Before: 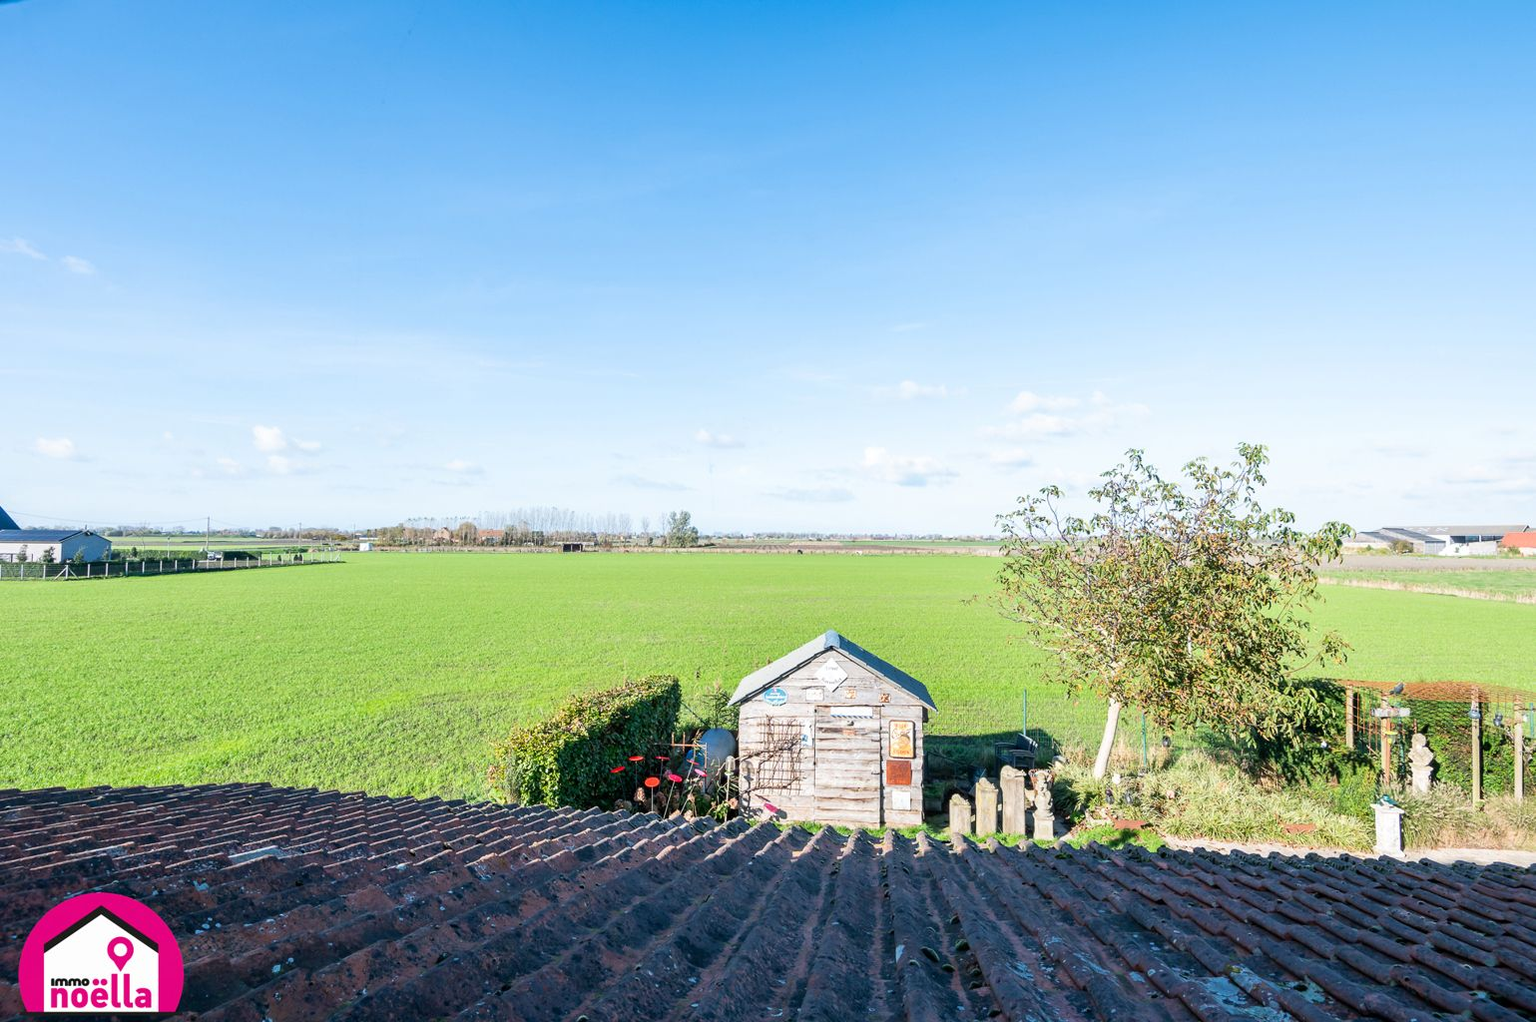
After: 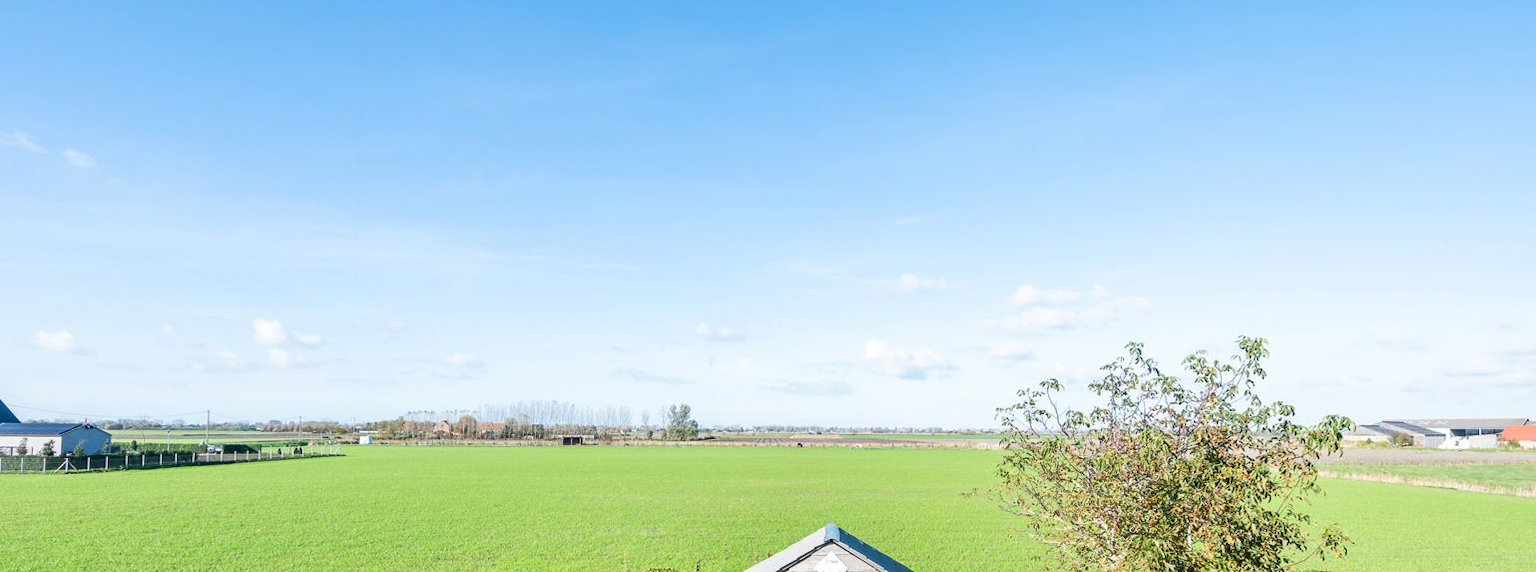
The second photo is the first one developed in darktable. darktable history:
crop and rotate: top 10.499%, bottom 33.429%
